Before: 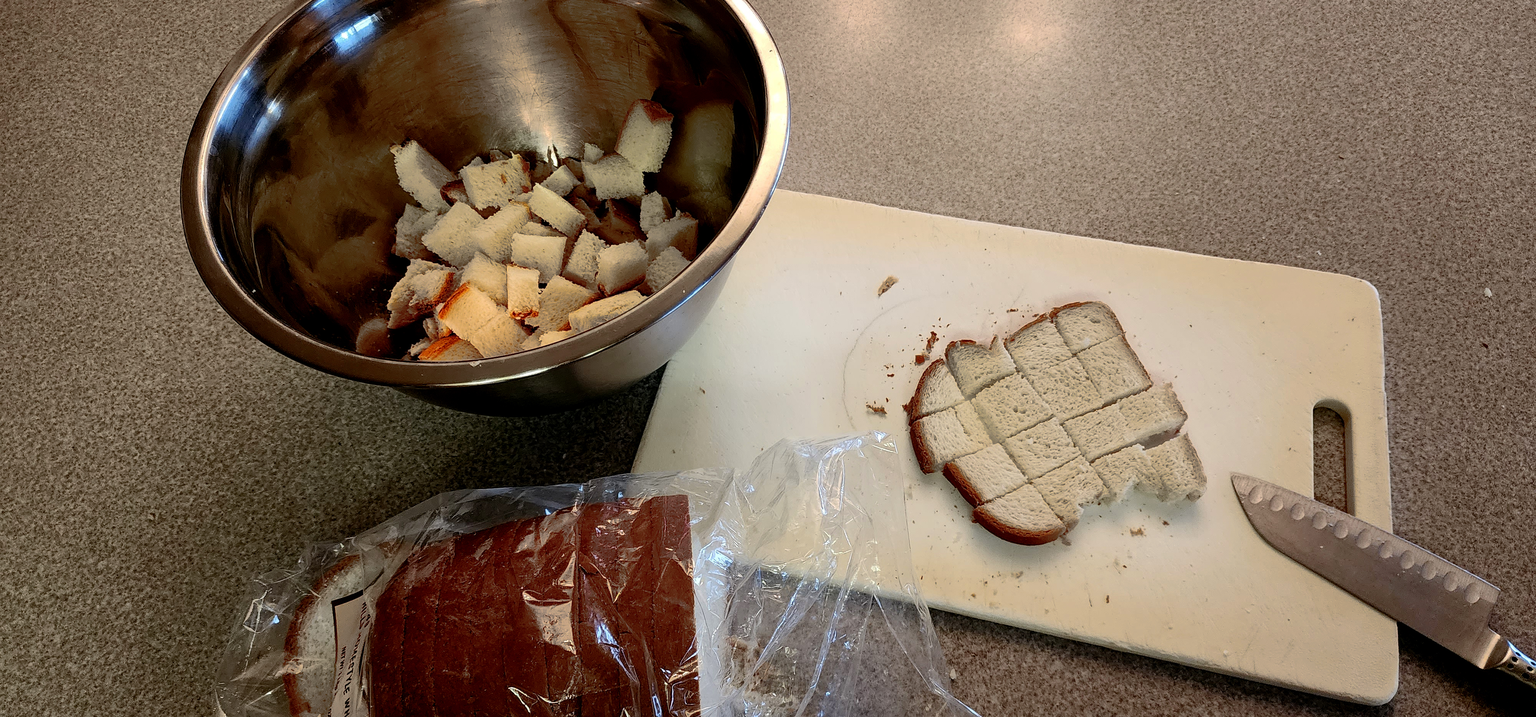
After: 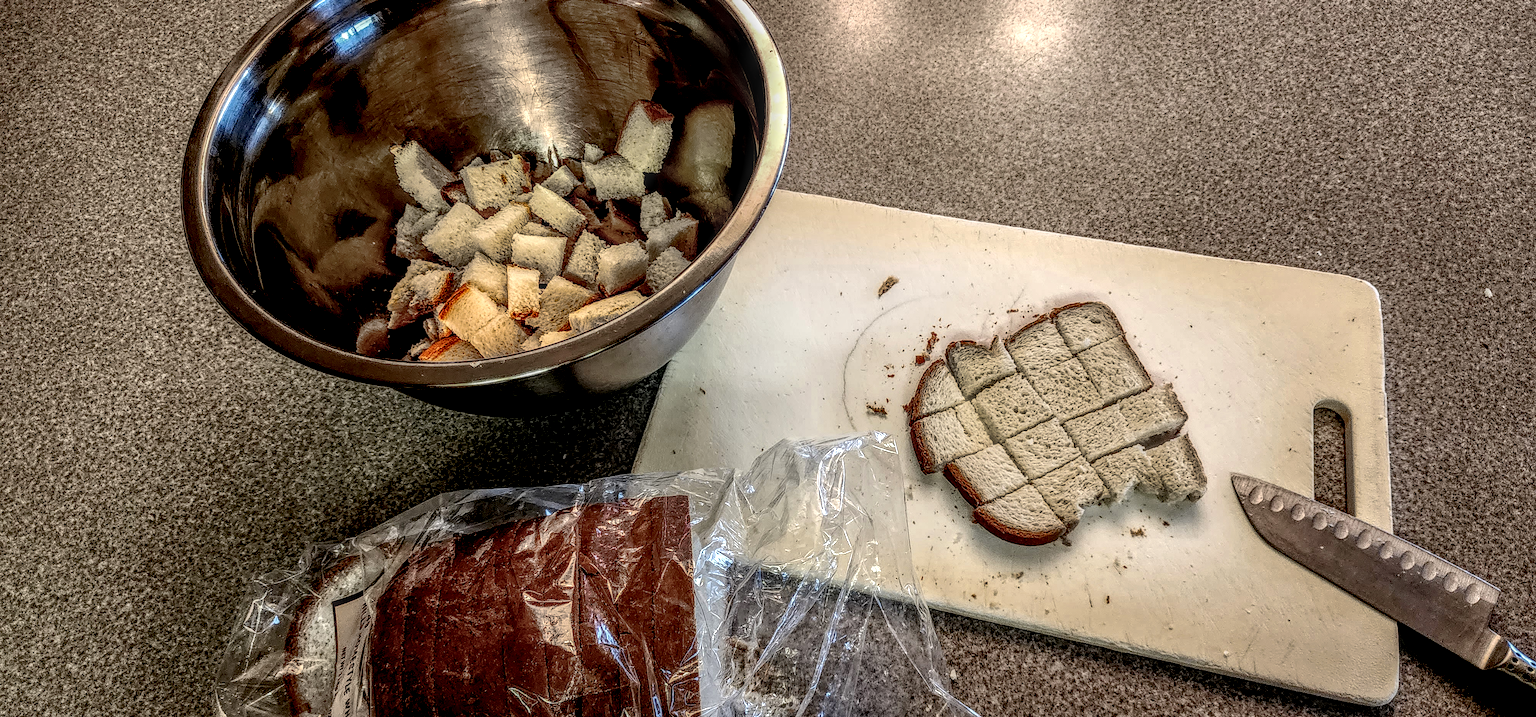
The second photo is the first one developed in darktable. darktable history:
local contrast: highlights 5%, shadows 0%, detail 299%, midtone range 0.294
